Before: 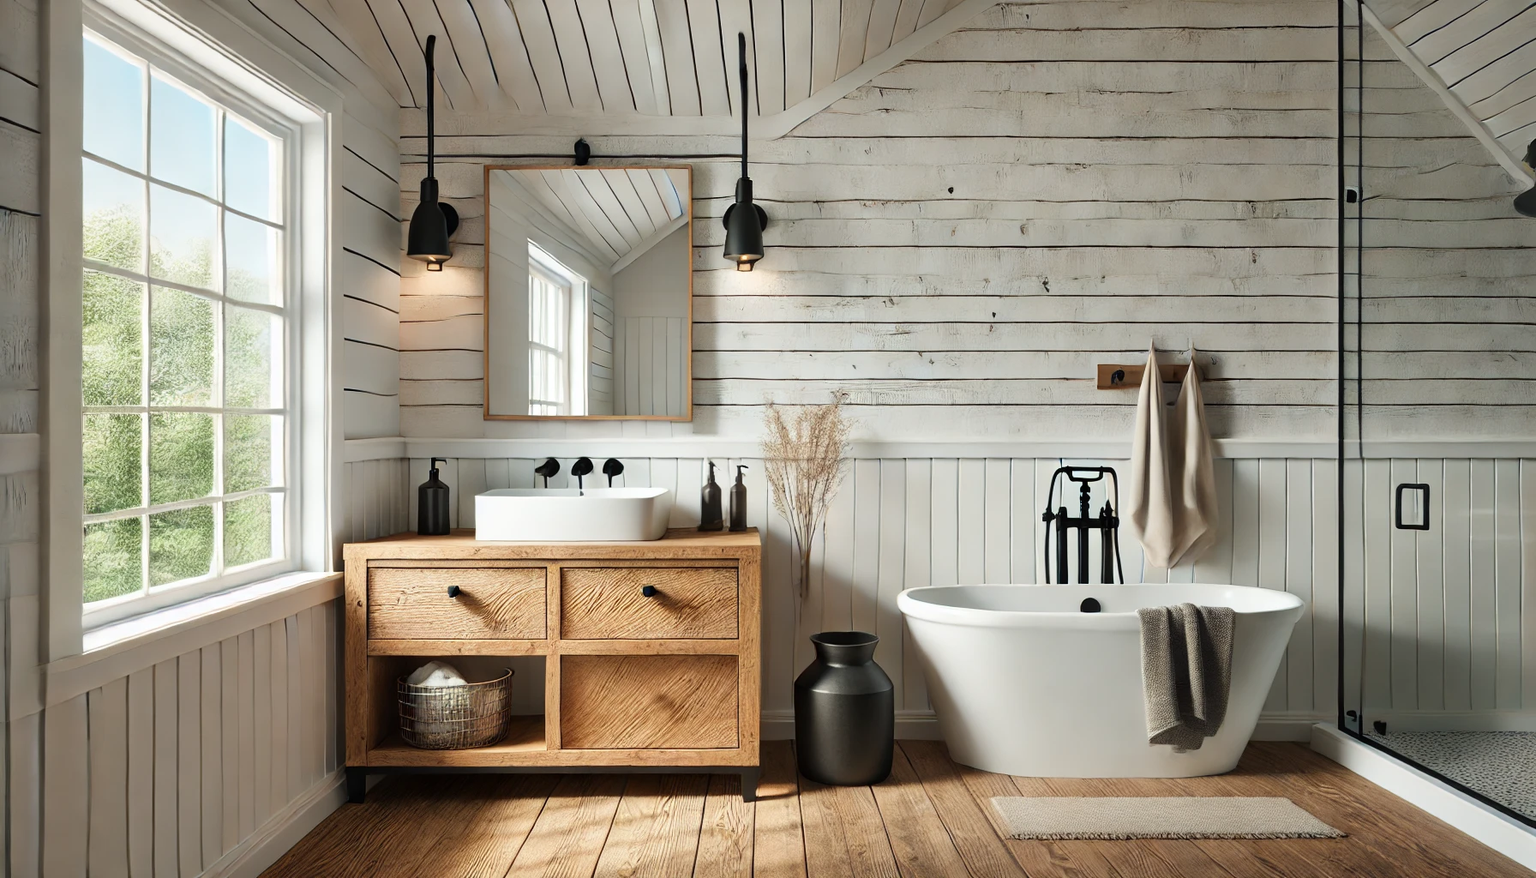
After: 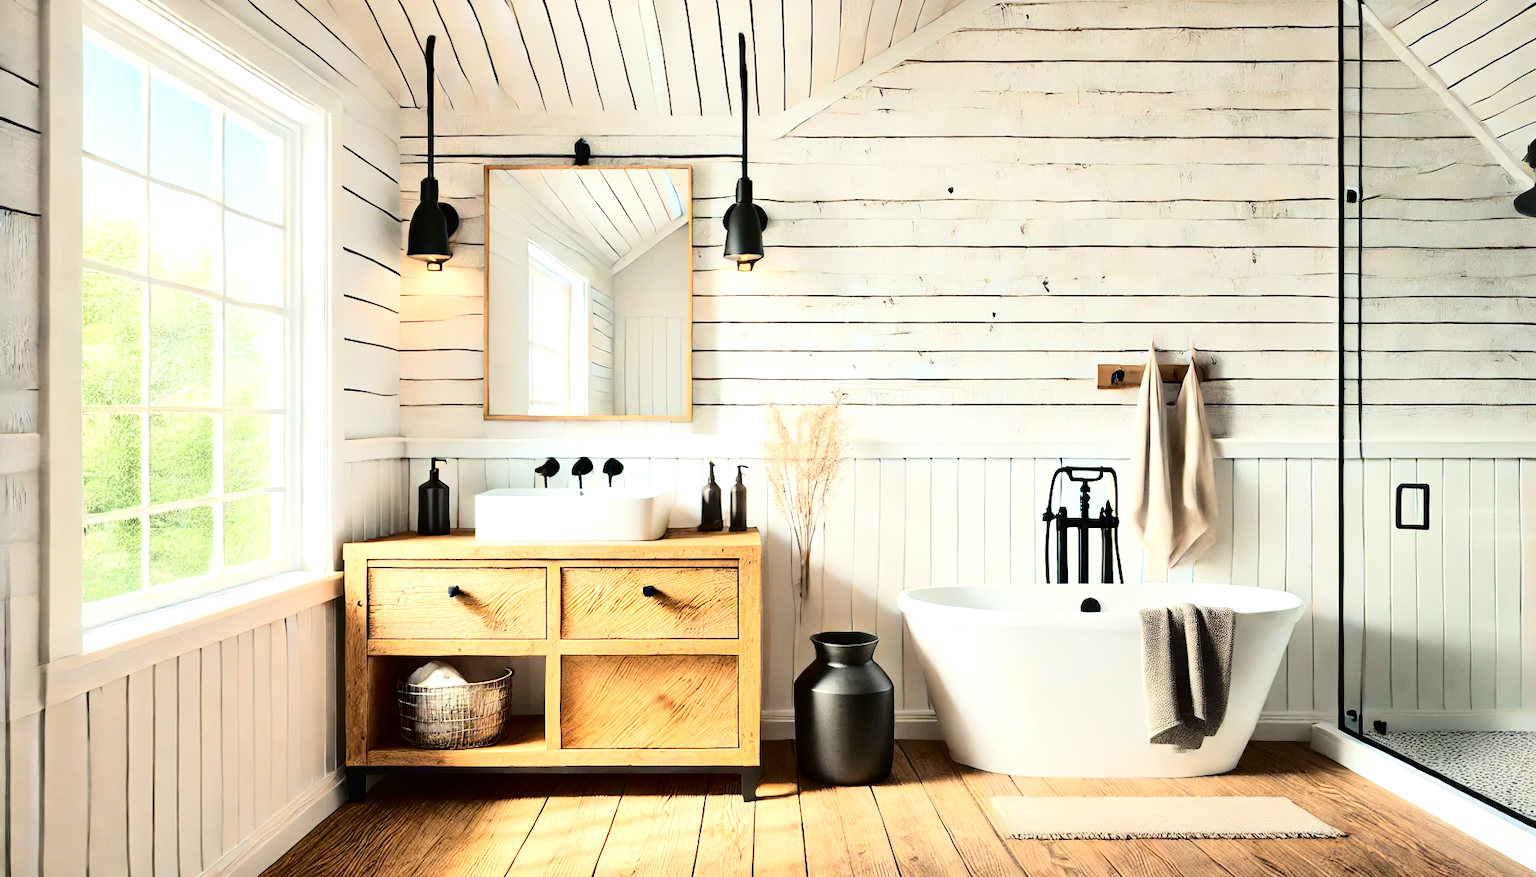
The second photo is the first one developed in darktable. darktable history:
color balance rgb: perceptual saturation grading › global saturation 20%, global vibrance 20%
tone curve: curves: ch0 [(0, 0) (0.003, 0.001) (0.011, 0.004) (0.025, 0.009) (0.044, 0.016) (0.069, 0.025) (0.1, 0.036) (0.136, 0.059) (0.177, 0.103) (0.224, 0.175) (0.277, 0.274) (0.335, 0.395) (0.399, 0.52) (0.468, 0.635) (0.543, 0.733) (0.623, 0.817) (0.709, 0.888) (0.801, 0.93) (0.898, 0.964) (1, 1)], color space Lab, independent channels, preserve colors none
exposure: black level correction 0, exposure 0.7 EV, compensate exposure bias true, compensate highlight preservation false
